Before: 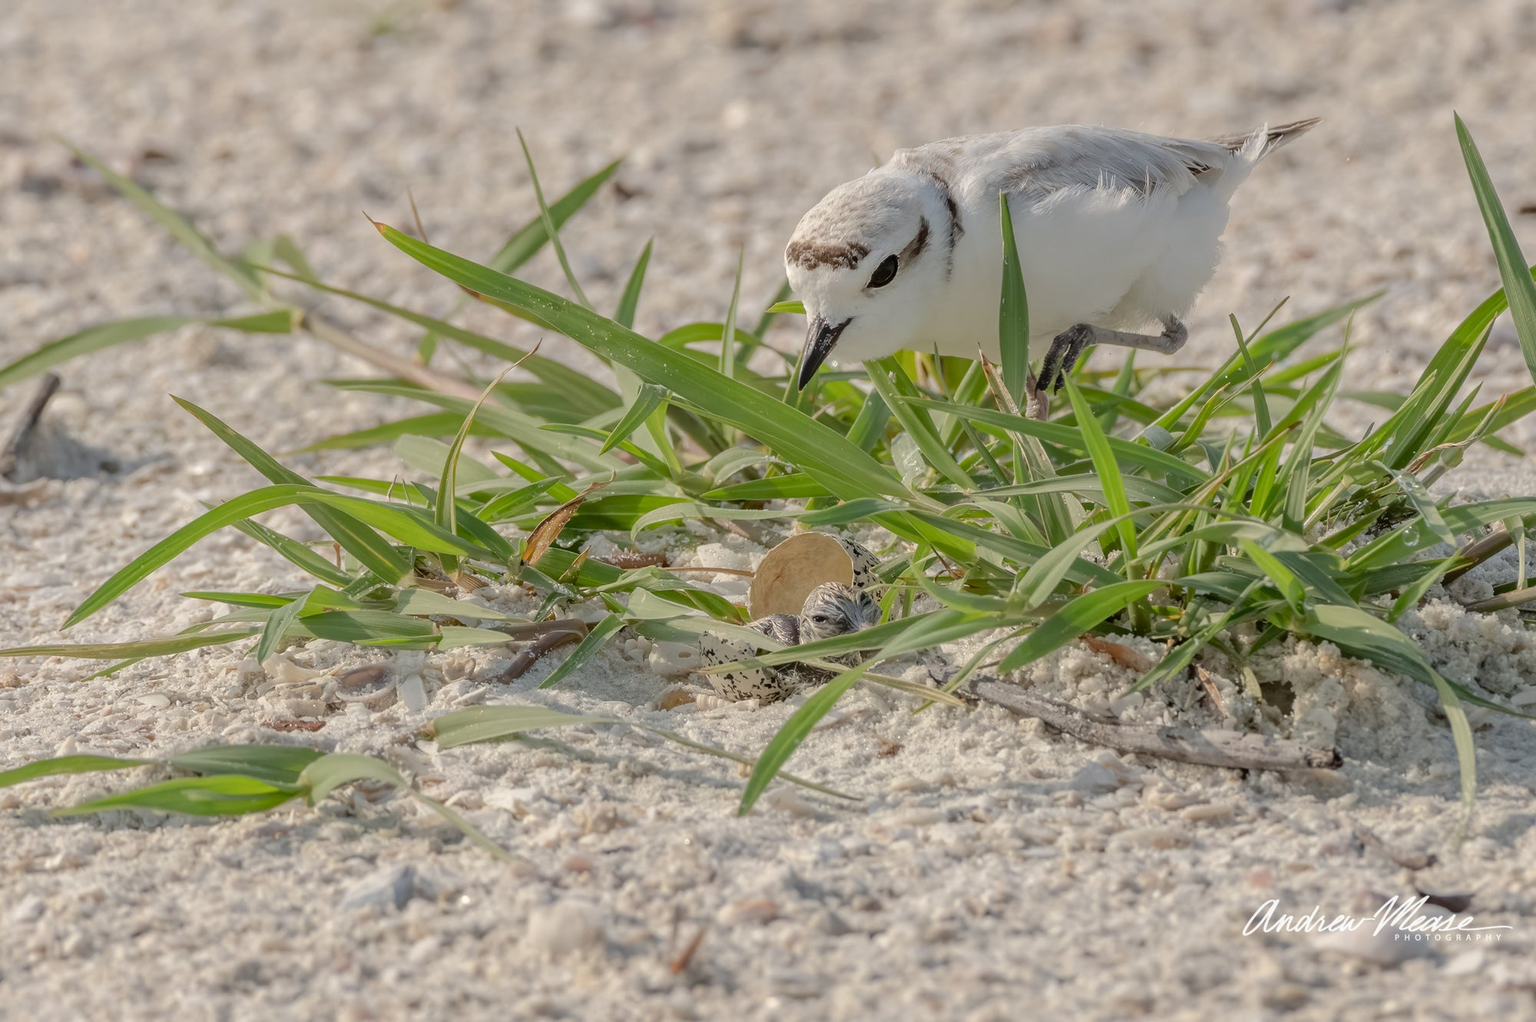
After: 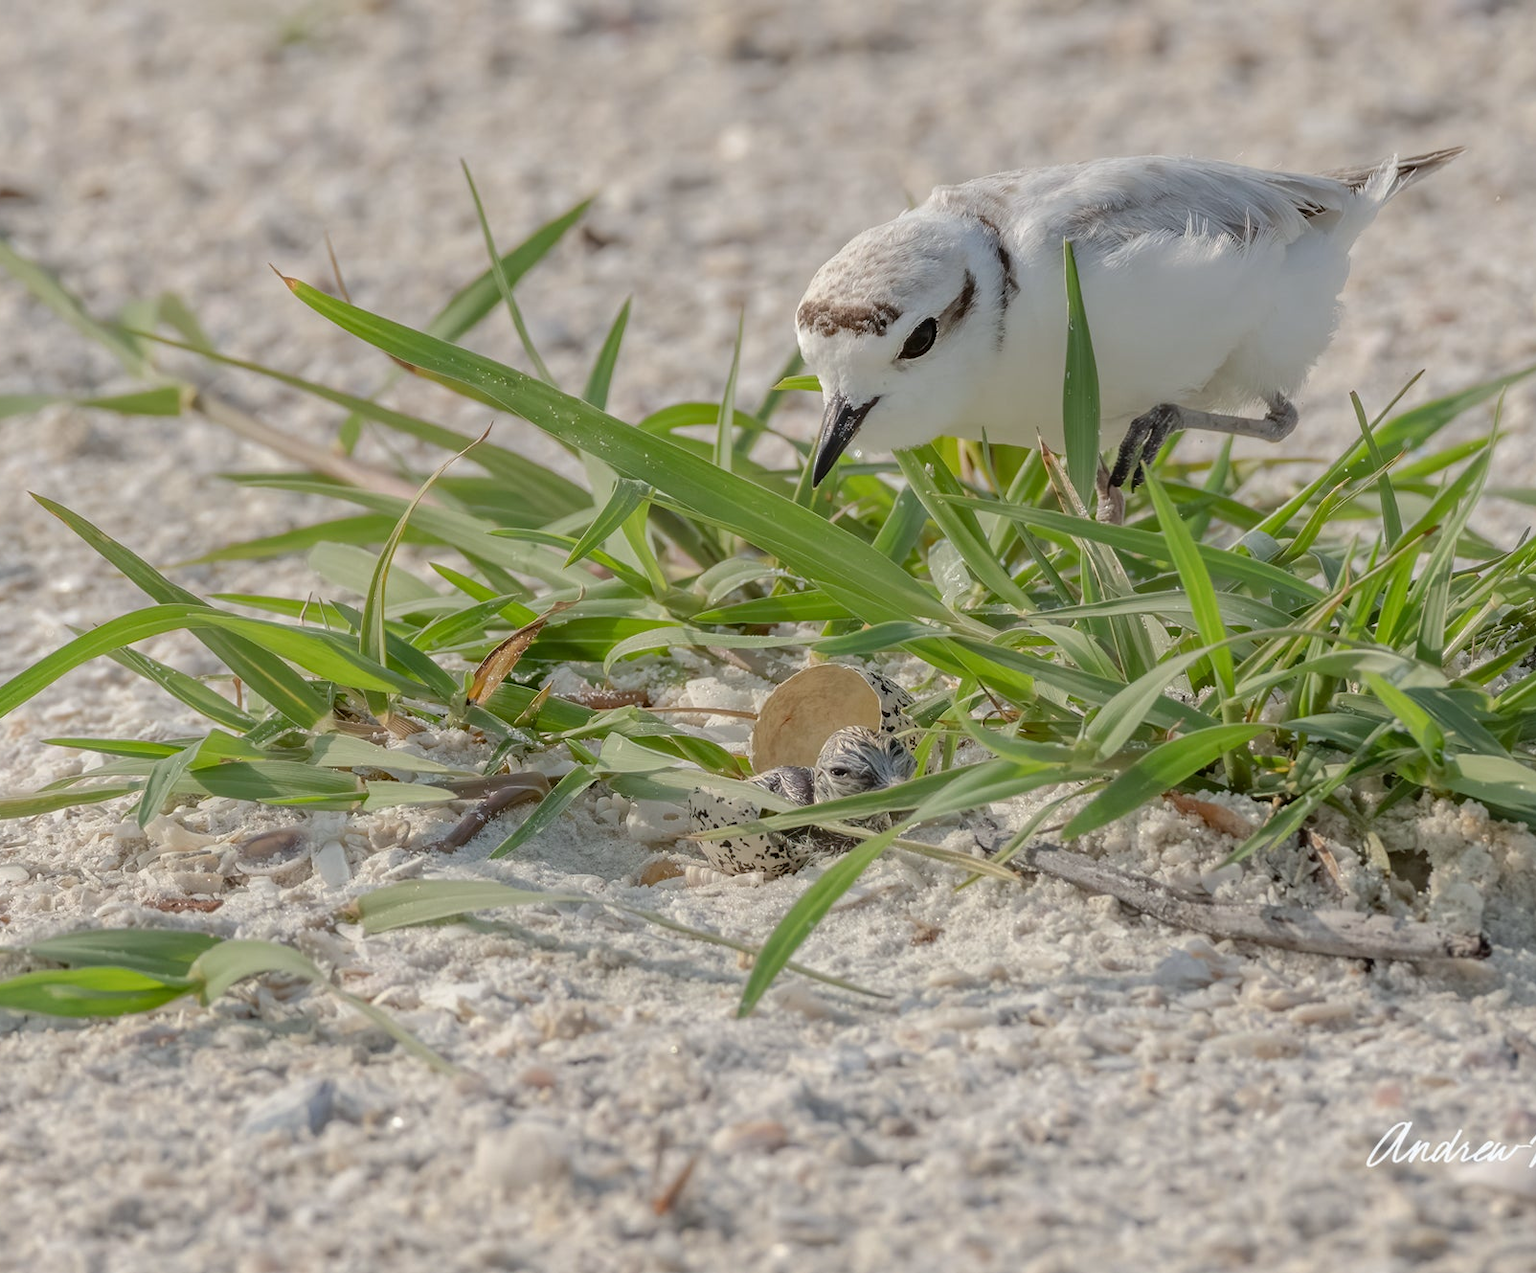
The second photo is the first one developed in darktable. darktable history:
crop and rotate: left 9.597%, right 10.195%
white balance: red 0.982, blue 1.018
